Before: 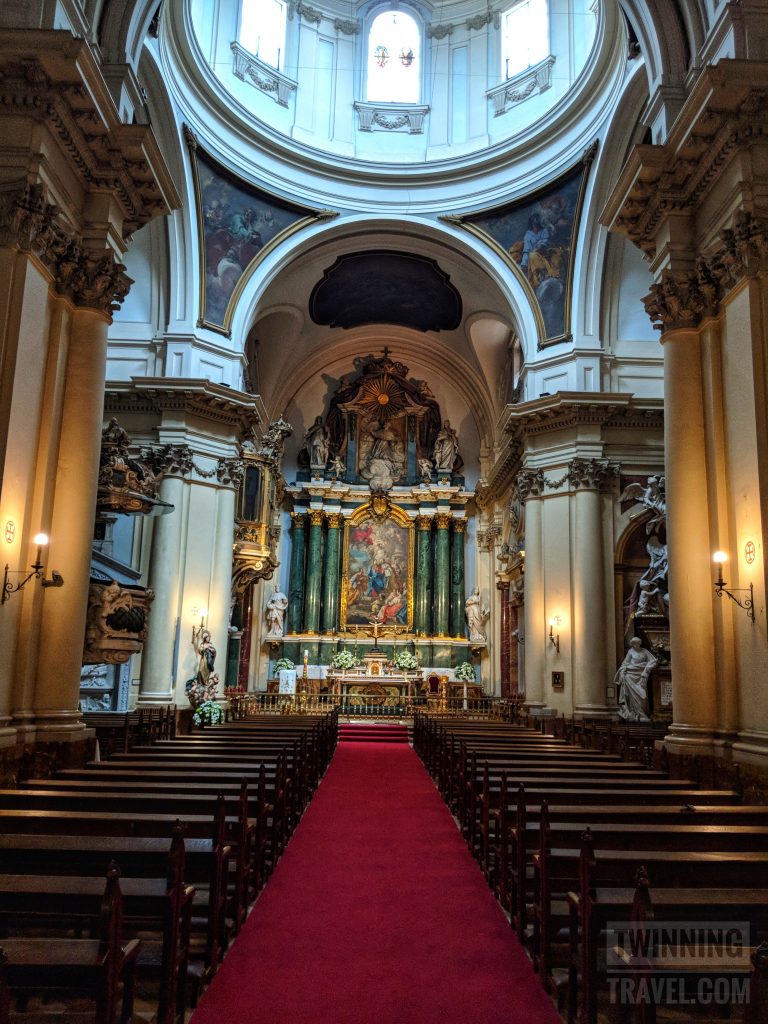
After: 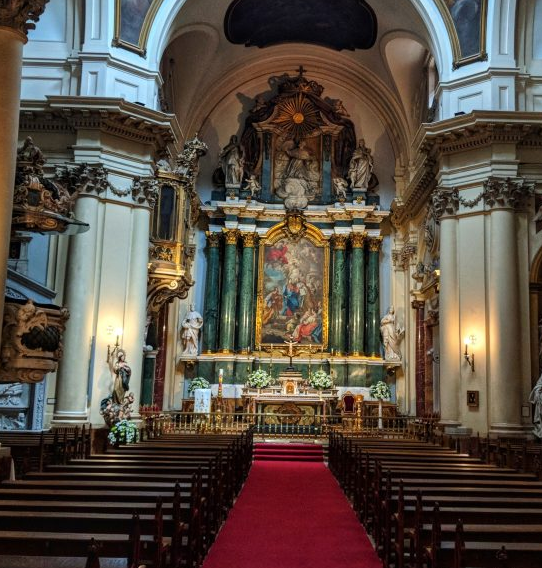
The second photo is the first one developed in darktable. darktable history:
crop: left 11.073%, top 27.526%, right 18.326%, bottom 16.965%
